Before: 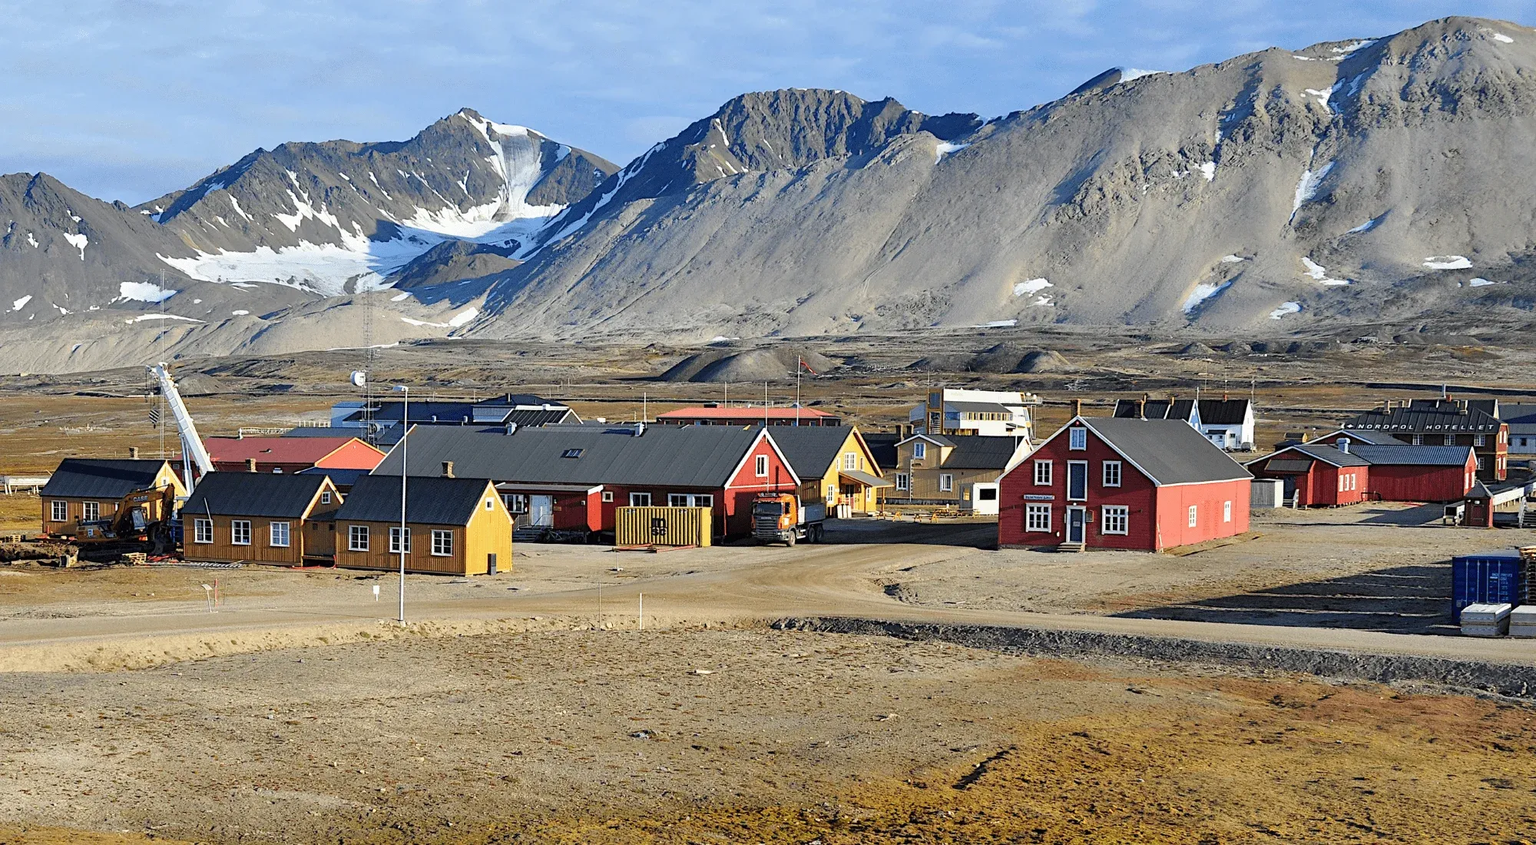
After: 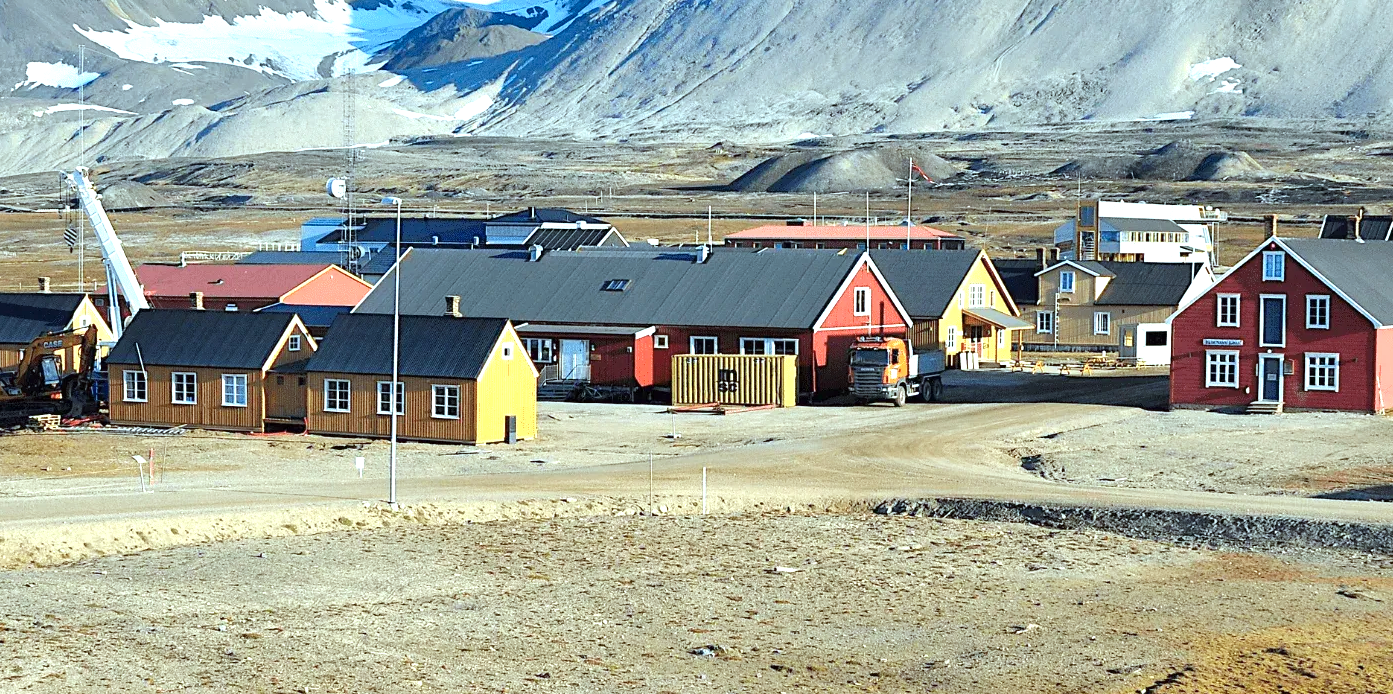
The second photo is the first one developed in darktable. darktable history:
crop: left 6.536%, top 27.803%, right 23.807%, bottom 9.029%
exposure: exposure 0.733 EV, compensate highlight preservation false
color correction: highlights a* -10.16, highlights b* -10.05
